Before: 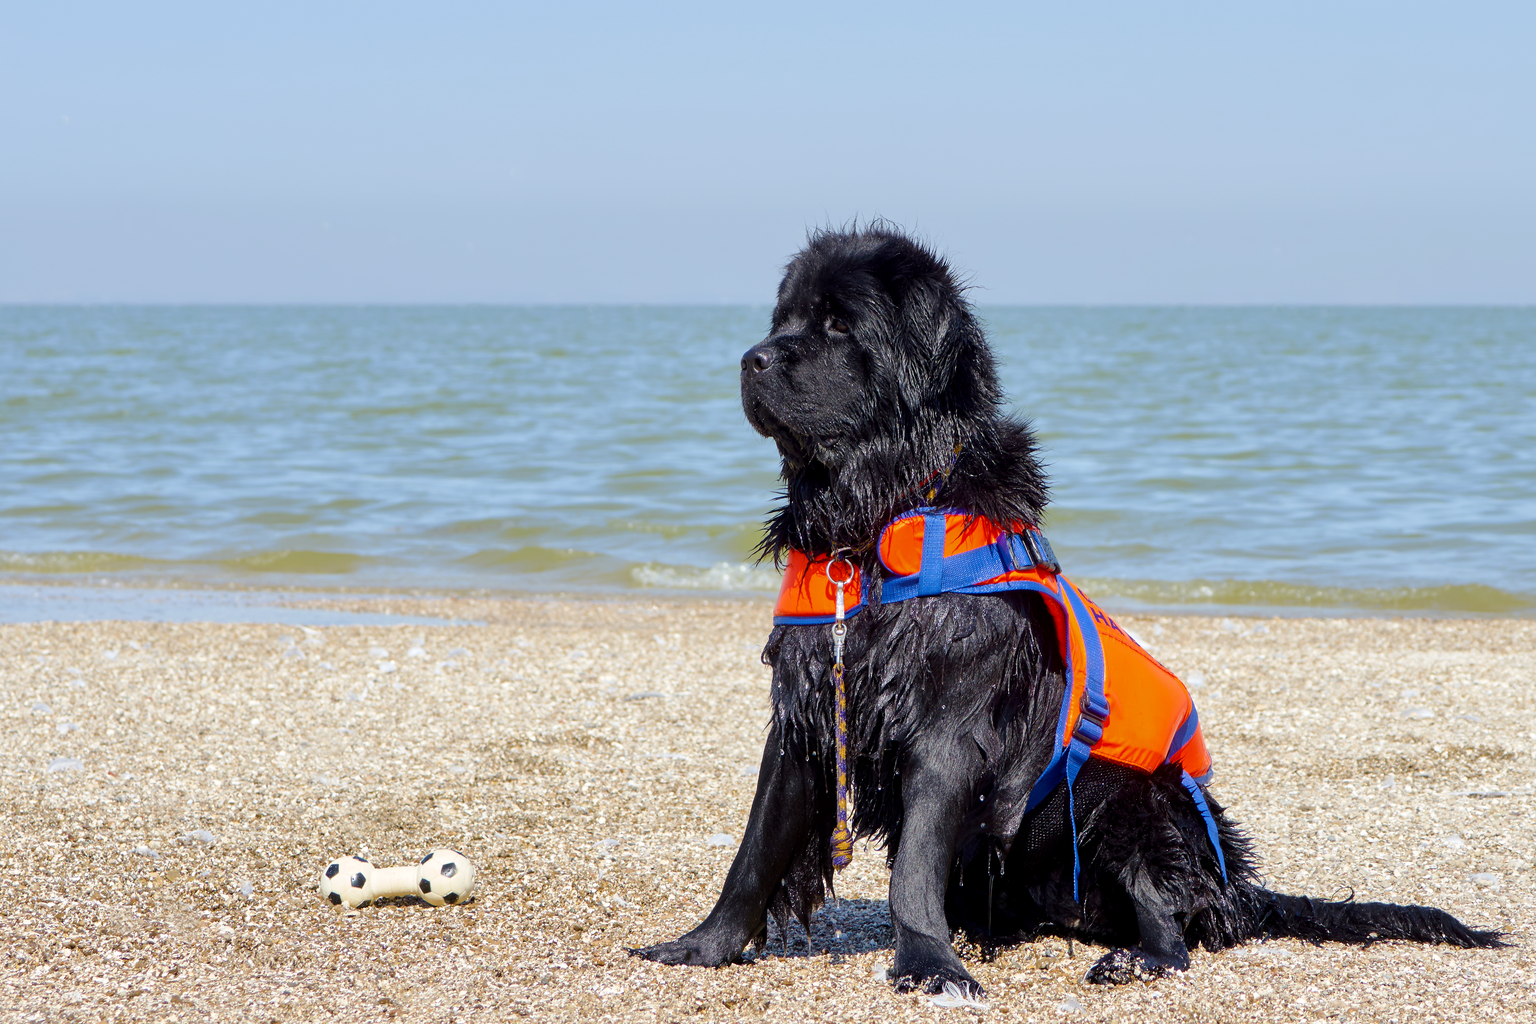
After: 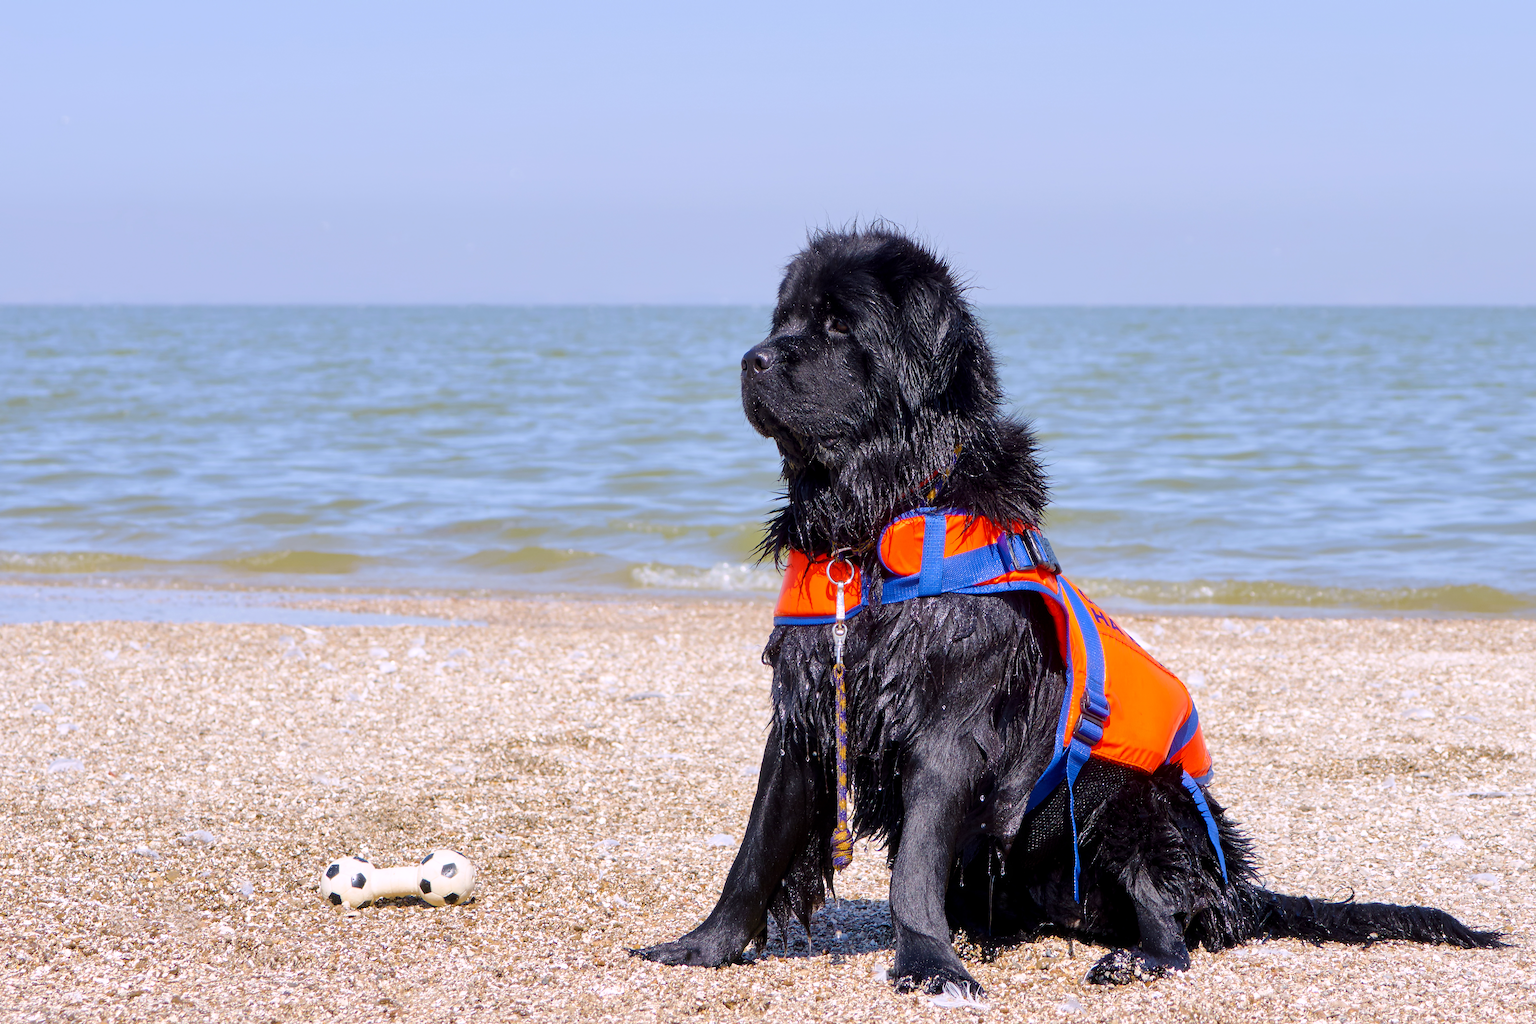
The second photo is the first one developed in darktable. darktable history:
bloom: size 3%, threshold 100%, strength 0%
white balance: red 1.05, blue 1.072
